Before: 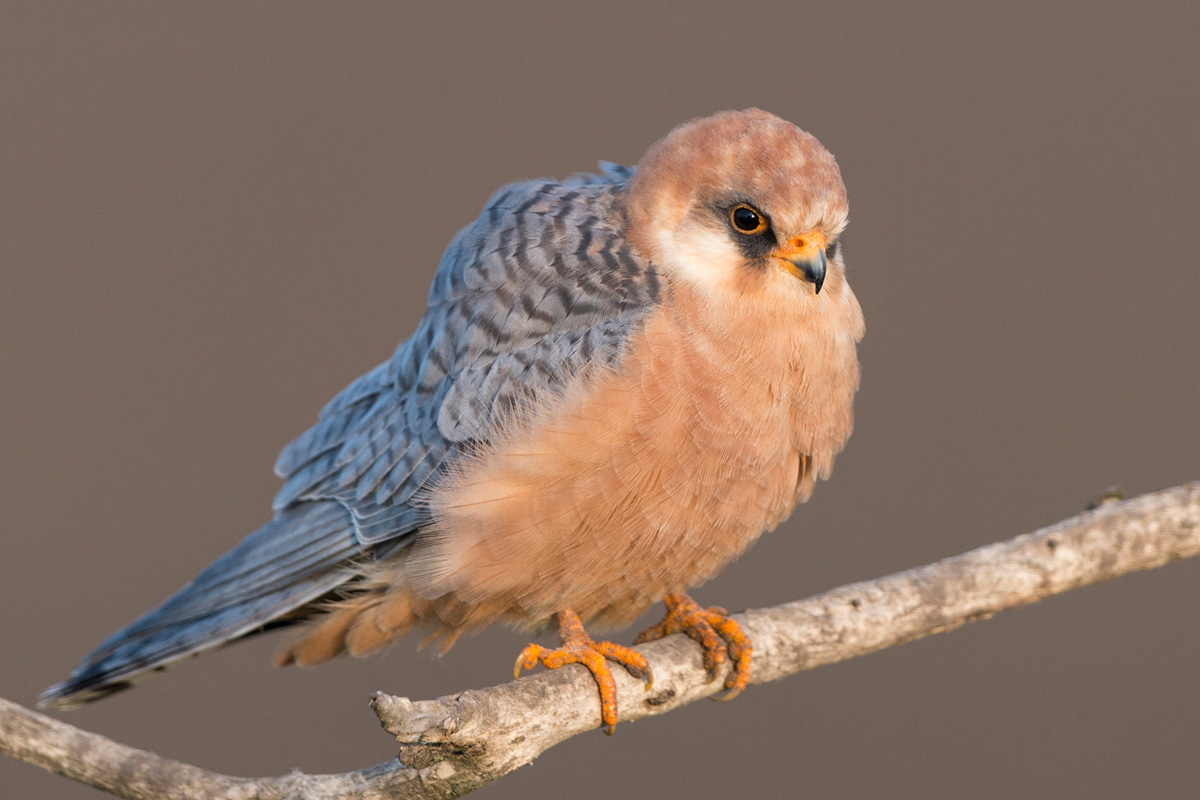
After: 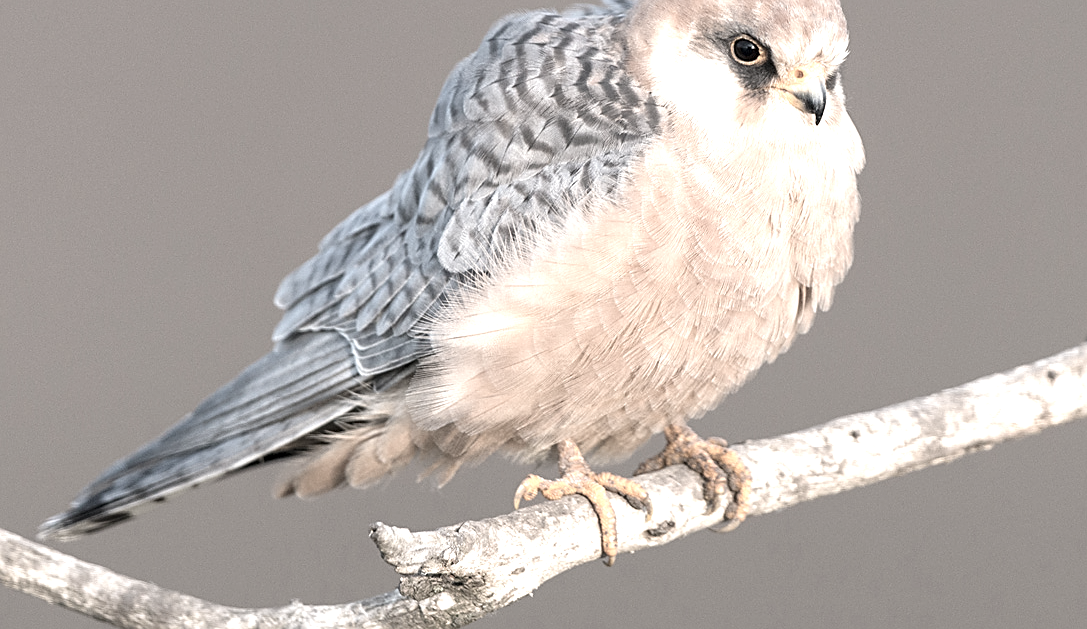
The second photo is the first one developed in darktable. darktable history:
exposure: black level correction 0, exposure 1.199 EV, compensate highlight preservation false
sharpen: on, module defaults
color correction: highlights b* 0.04, saturation 0.286
crop: top 21.125%, right 9.375%, bottom 0.23%
